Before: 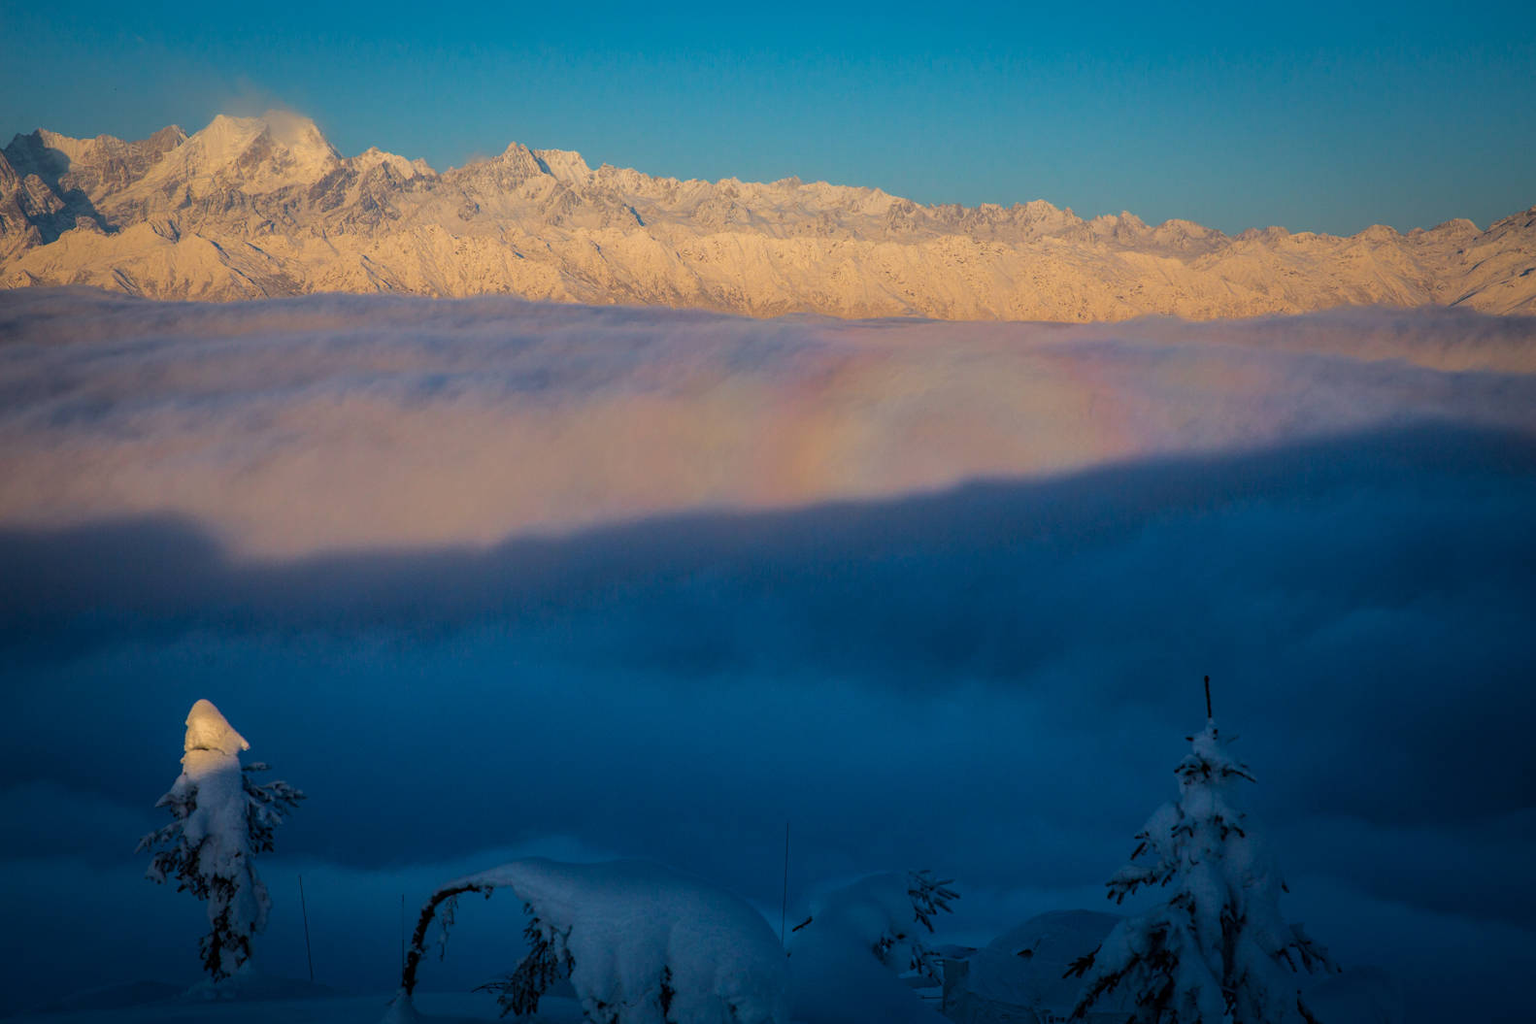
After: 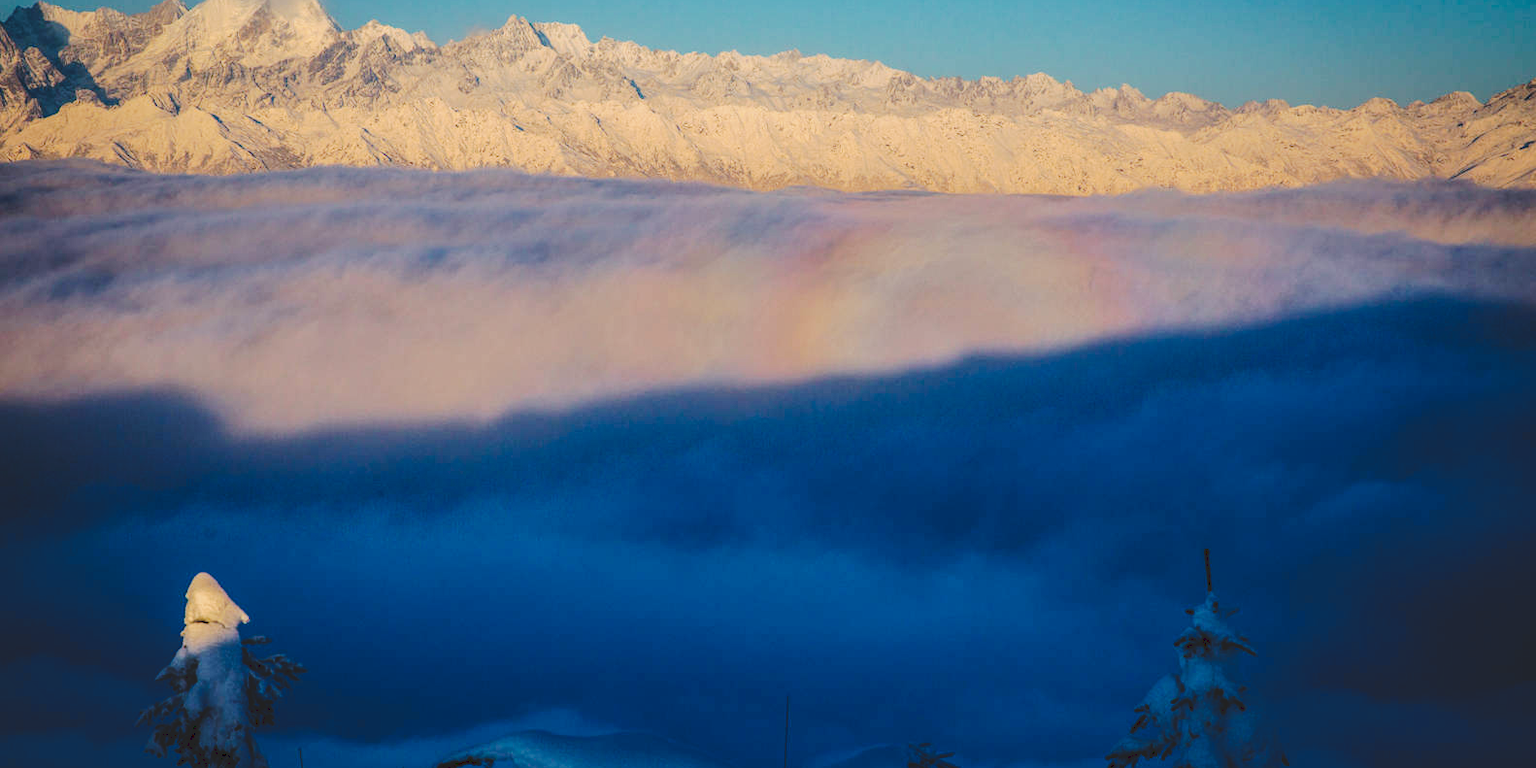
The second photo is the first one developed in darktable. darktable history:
local contrast: on, module defaults
crop and rotate: top 12.5%, bottom 12.5%
tone curve: curves: ch0 [(0, 0) (0.003, 0.14) (0.011, 0.141) (0.025, 0.141) (0.044, 0.142) (0.069, 0.146) (0.1, 0.151) (0.136, 0.16) (0.177, 0.182) (0.224, 0.214) (0.277, 0.272) (0.335, 0.35) (0.399, 0.453) (0.468, 0.548) (0.543, 0.634) (0.623, 0.715) (0.709, 0.778) (0.801, 0.848) (0.898, 0.902) (1, 1)], preserve colors none
